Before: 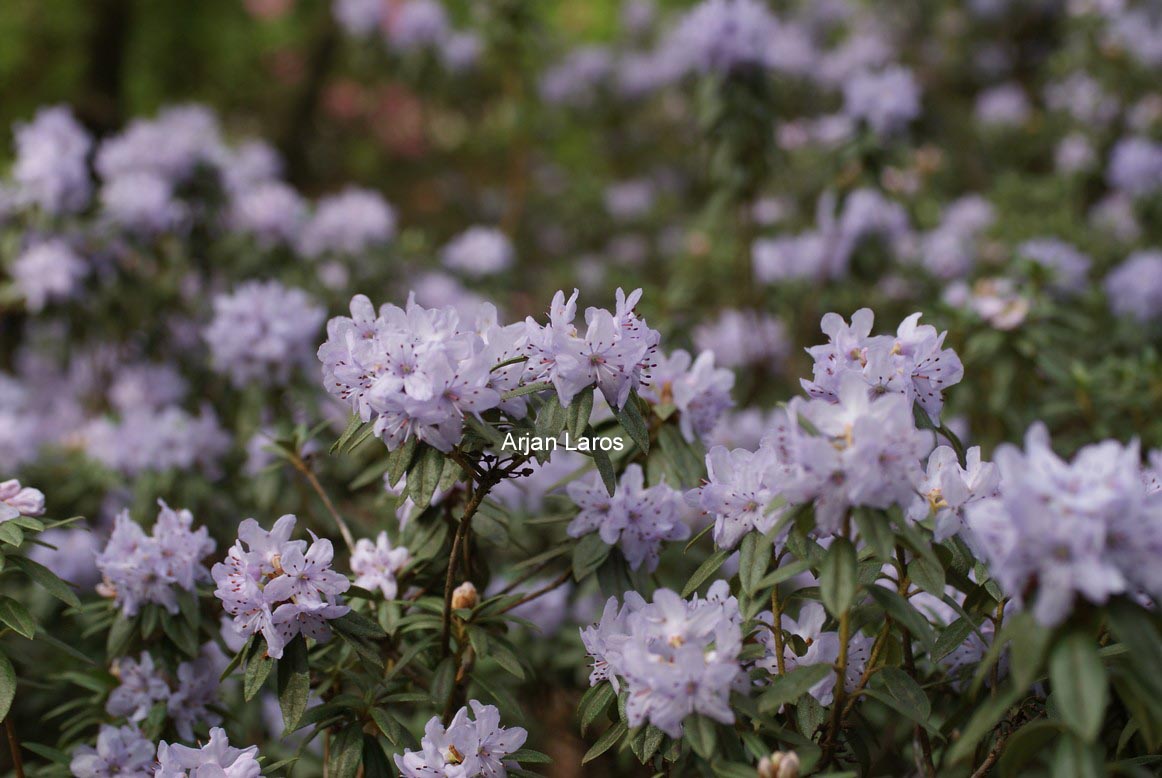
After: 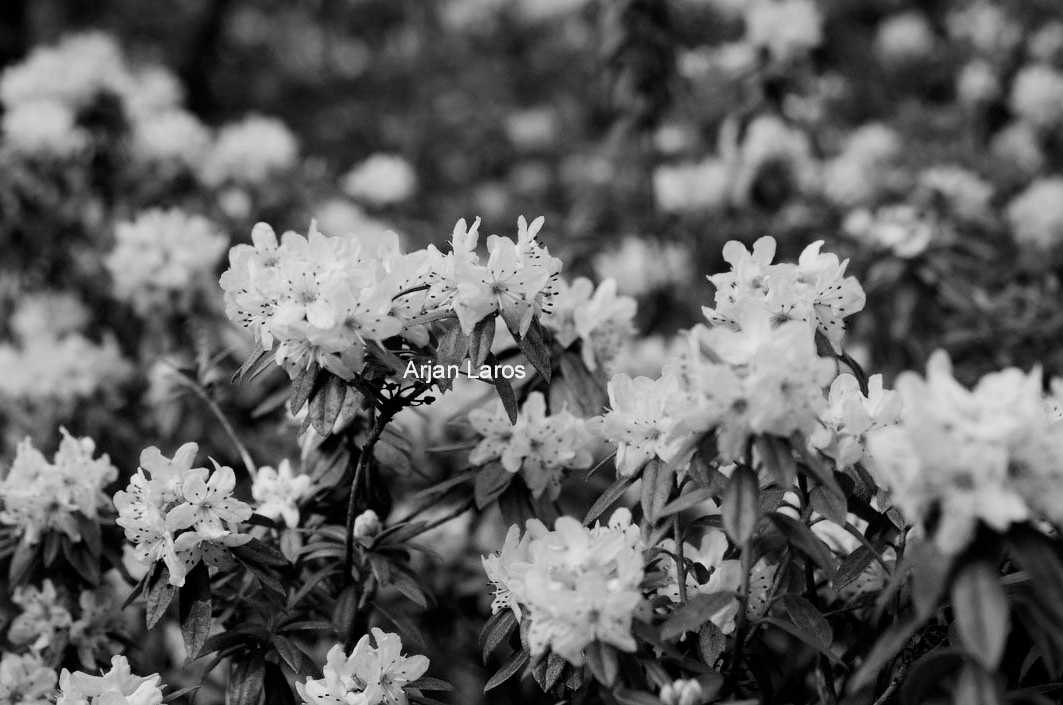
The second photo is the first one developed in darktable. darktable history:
filmic rgb: black relative exposure -5.06 EV, white relative exposure 3.56 EV, hardness 3.19, contrast 1.203, highlights saturation mix -49.27%, color science v5 (2021), contrast in shadows safe, contrast in highlights safe
crop and rotate: left 8.467%, top 9.284%
color balance rgb: linear chroma grading › global chroma 9.92%, perceptual saturation grading › global saturation 25.485%, perceptual brilliance grading › global brilliance 25.66%, saturation formula JzAzBz (2021)
